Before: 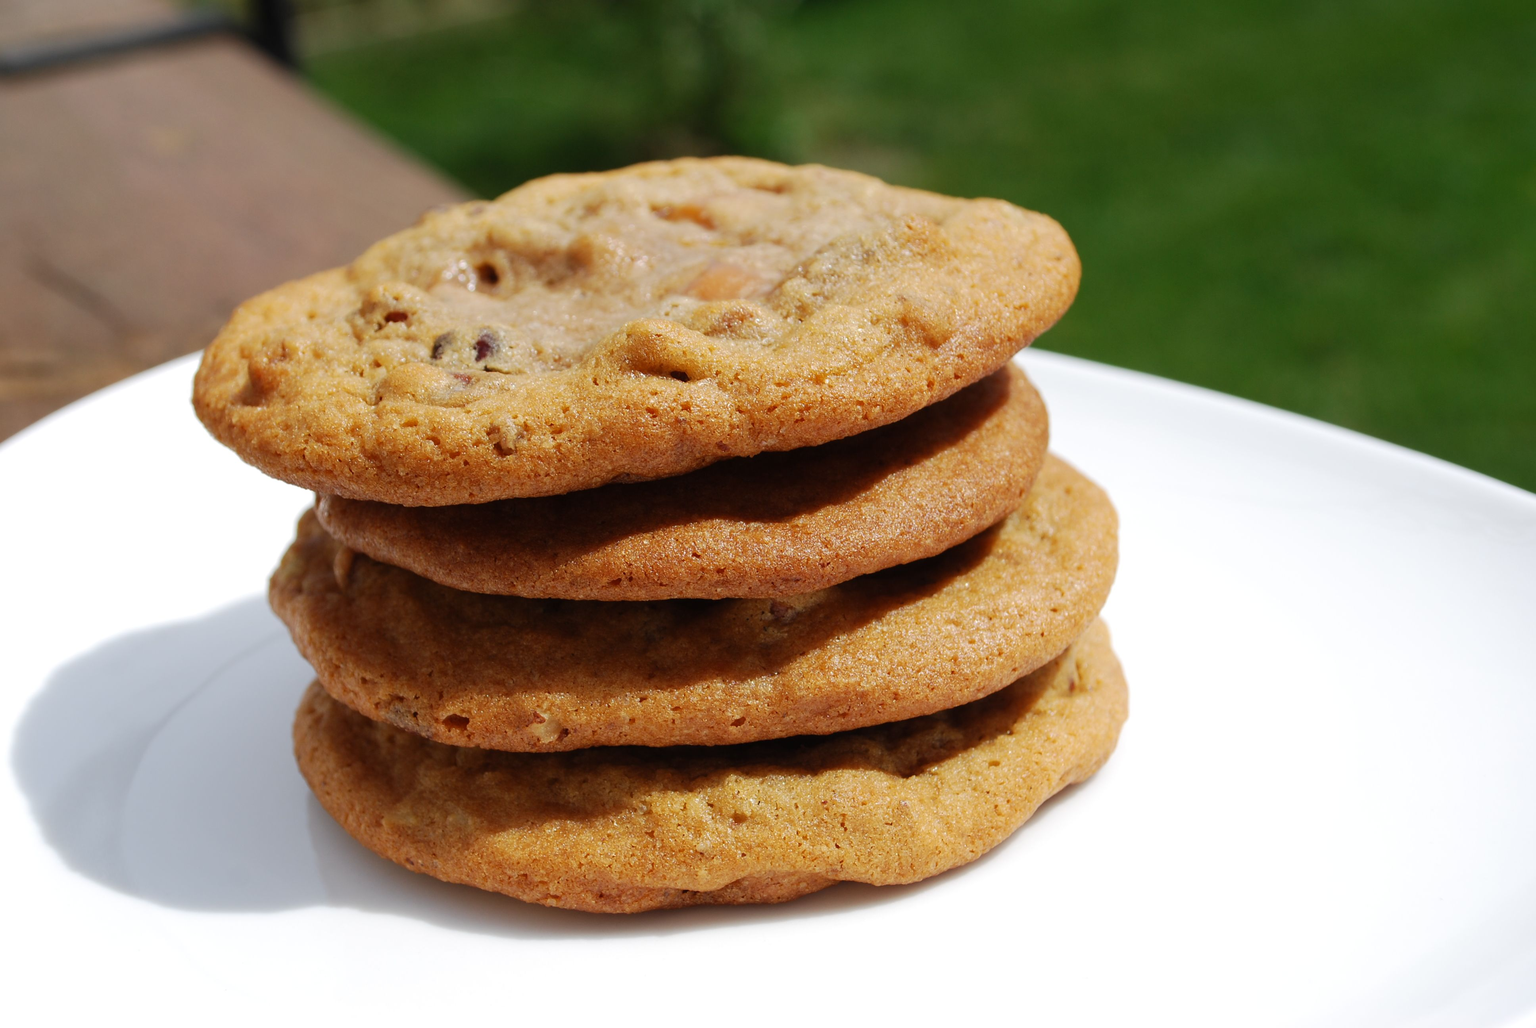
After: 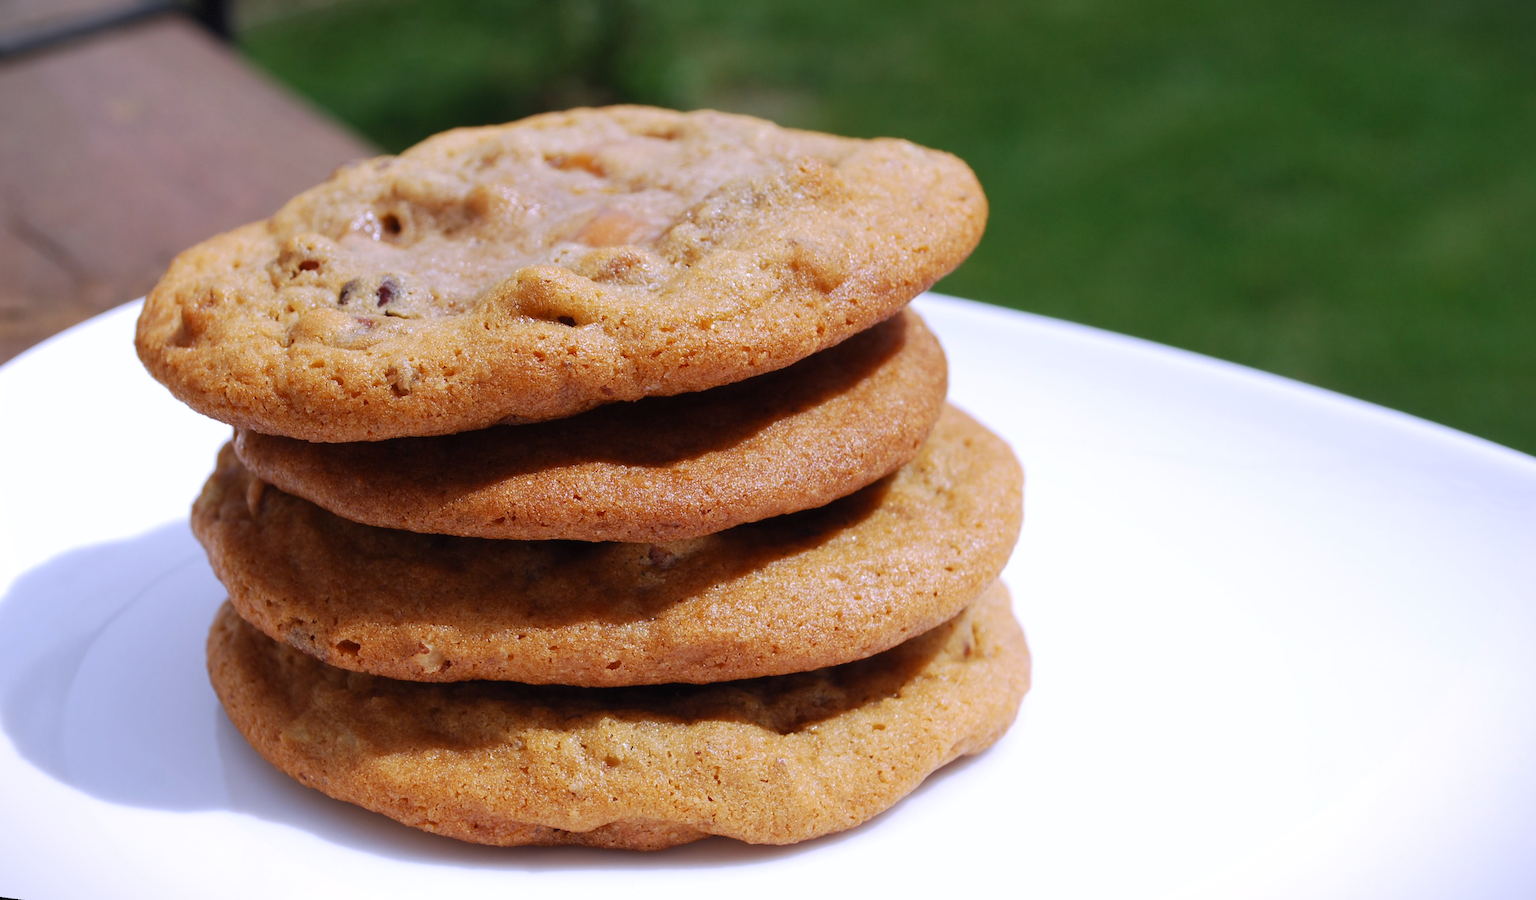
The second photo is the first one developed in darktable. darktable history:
vignetting: fall-off start 100%, brightness -0.406, saturation -0.3, width/height ratio 1.324, dithering 8-bit output, unbound false
rotate and perspective: rotation 1.69°, lens shift (vertical) -0.023, lens shift (horizontal) -0.291, crop left 0.025, crop right 0.988, crop top 0.092, crop bottom 0.842
color calibration: output R [1.063, -0.012, -0.003, 0], output B [-0.079, 0.047, 1, 0], illuminant custom, x 0.389, y 0.387, temperature 3838.64 K
